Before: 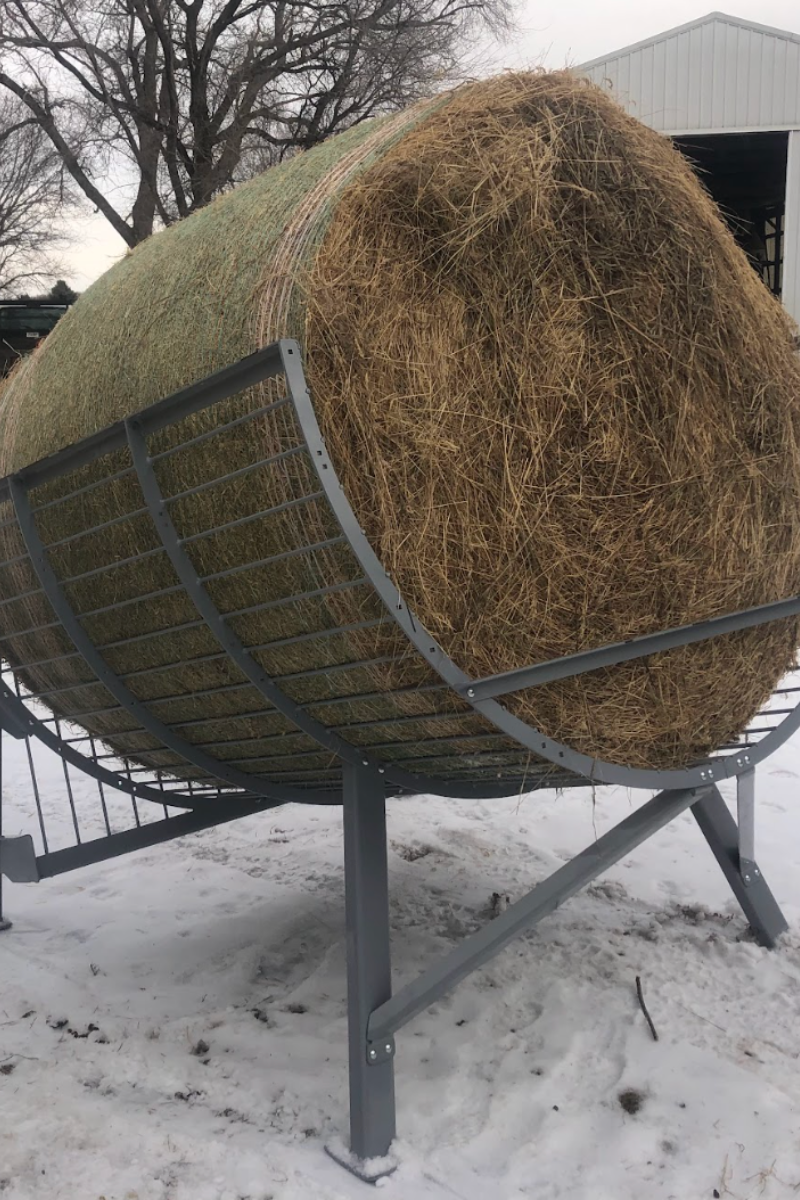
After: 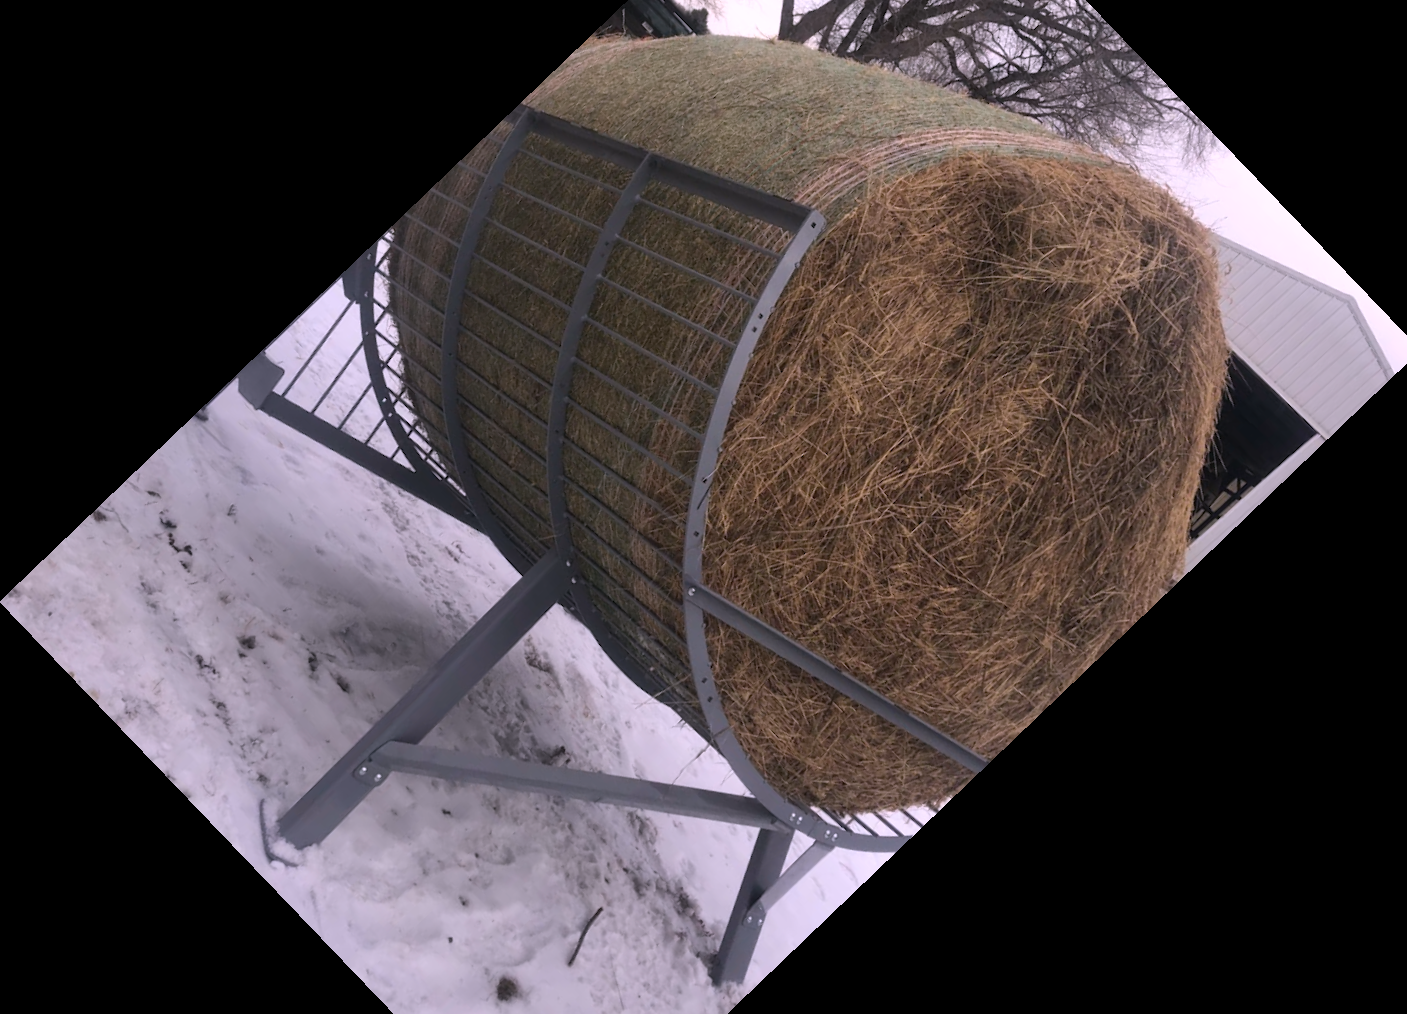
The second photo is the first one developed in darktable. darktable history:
white balance: red 1.066, blue 1.119
crop and rotate: angle -46.26°, top 16.234%, right 0.912%, bottom 11.704%
